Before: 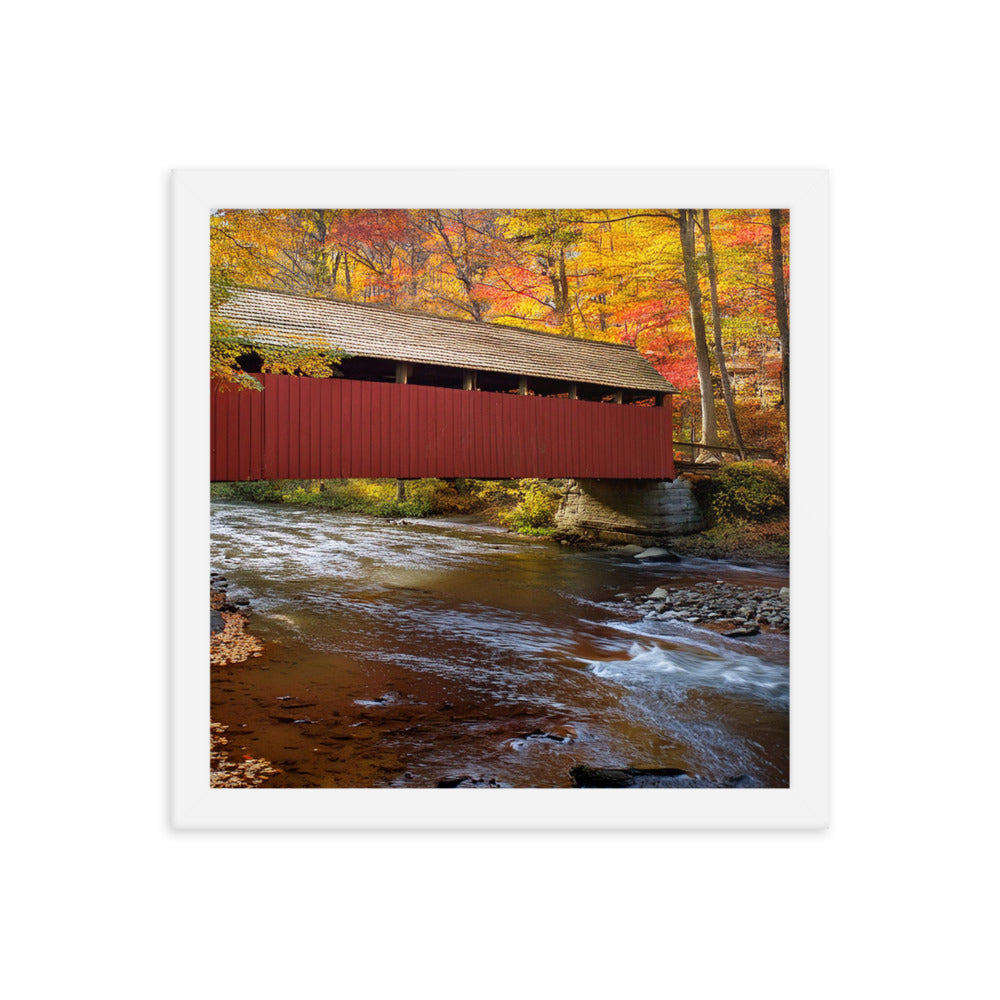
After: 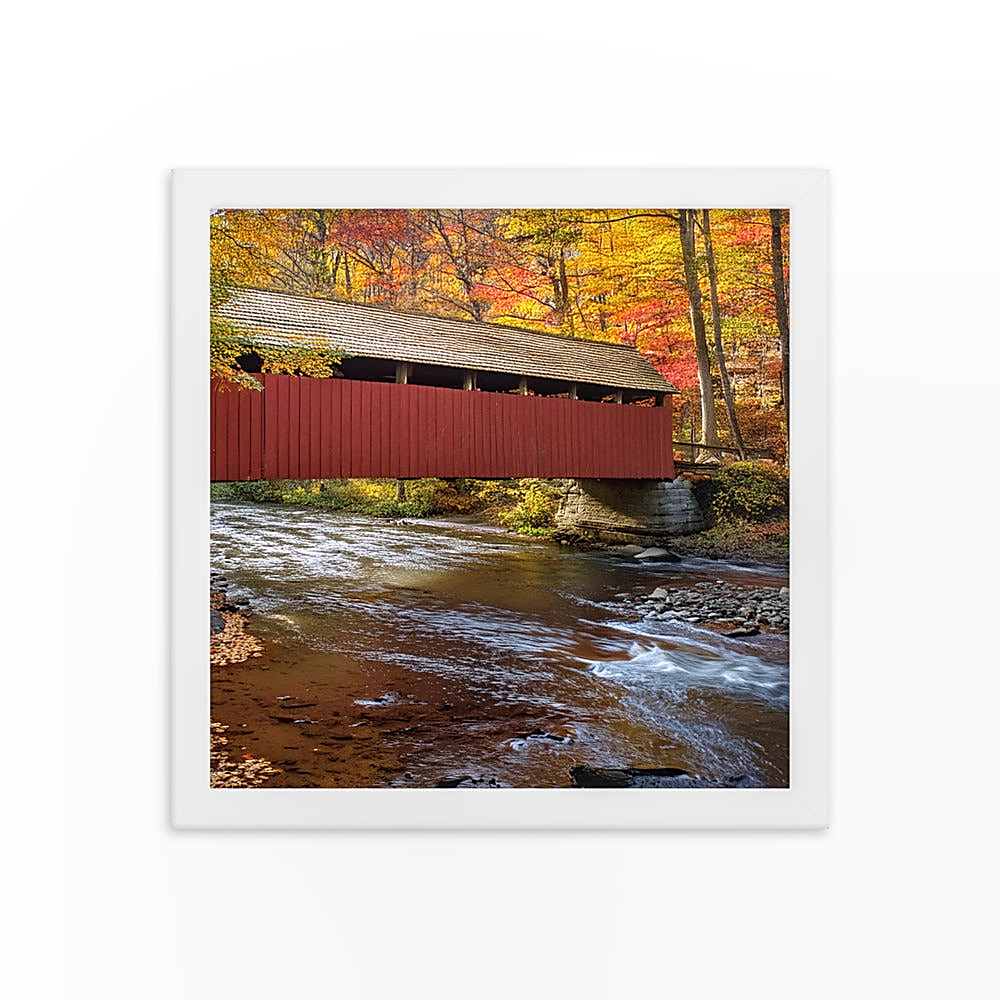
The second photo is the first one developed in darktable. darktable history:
sharpen: radius 1.419, amount 1.249, threshold 0.71
local contrast: on, module defaults
